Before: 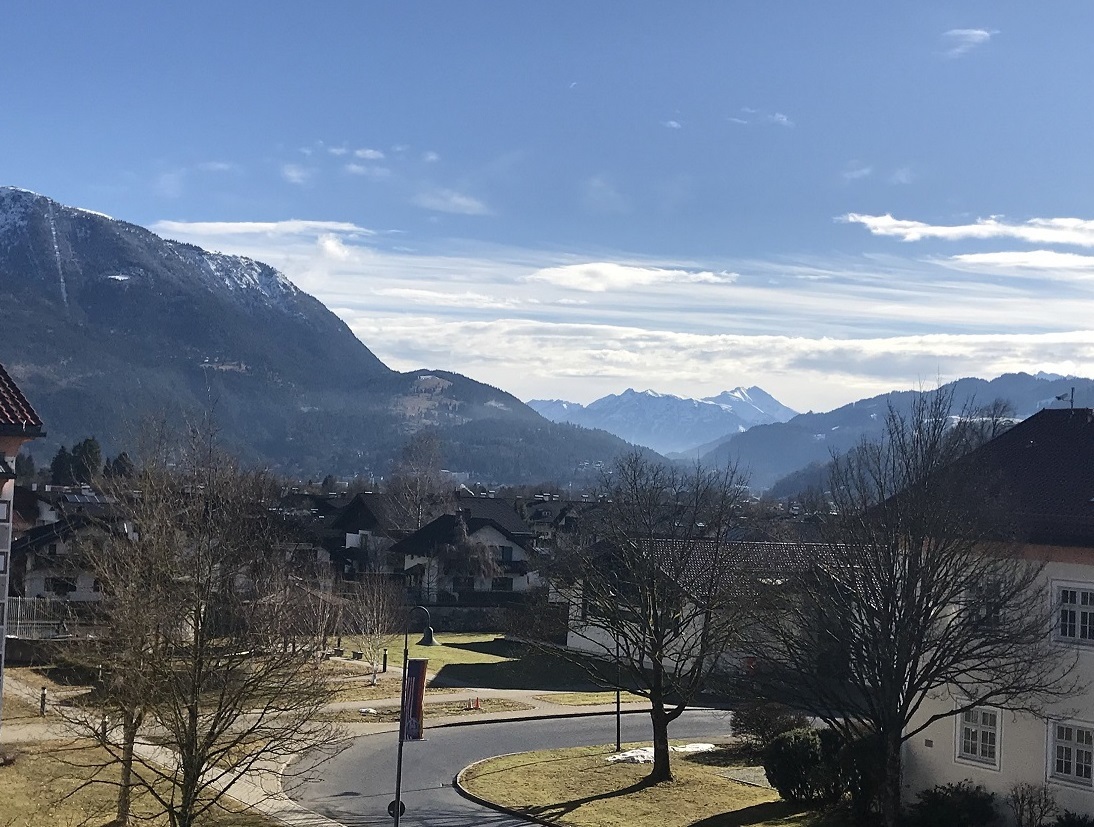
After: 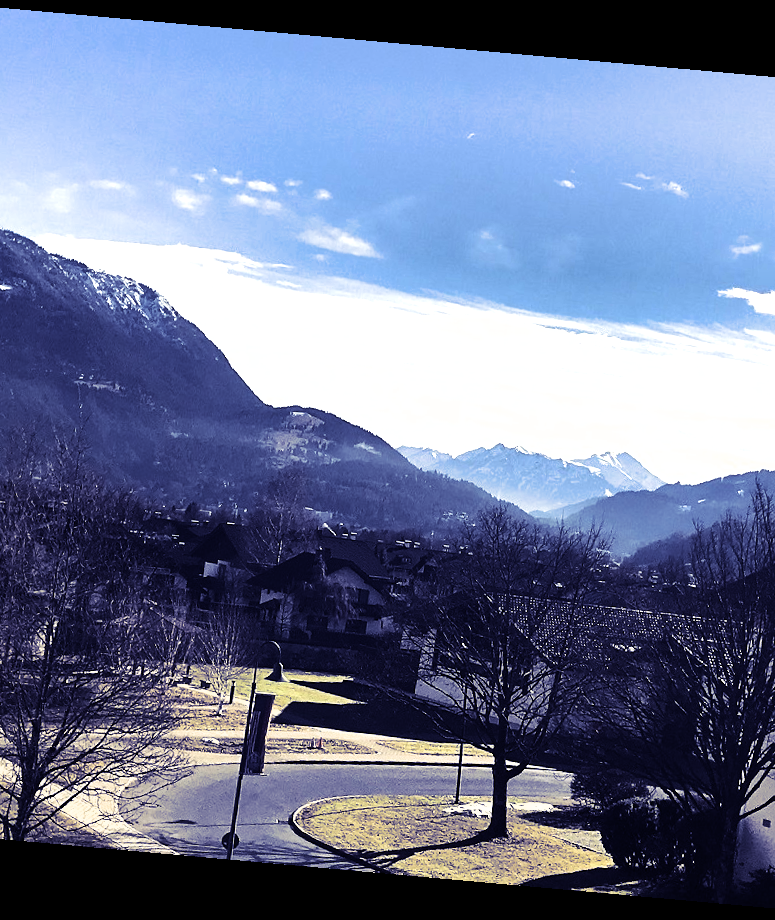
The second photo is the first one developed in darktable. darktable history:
shadows and highlights: radius 108.52, shadows 44.07, highlights -67.8, low approximation 0.01, soften with gaussian
tone equalizer: -8 EV -1.08 EV, -7 EV -1.01 EV, -6 EV -0.867 EV, -5 EV -0.578 EV, -3 EV 0.578 EV, -2 EV 0.867 EV, -1 EV 1.01 EV, +0 EV 1.08 EV, edges refinement/feathering 500, mask exposure compensation -1.57 EV, preserve details no
split-toning: shadows › hue 242.67°, shadows › saturation 0.733, highlights › hue 45.33°, highlights › saturation 0.667, balance -53.304, compress 21.15%
rotate and perspective: rotation 5.12°, automatic cropping off
crop and rotate: left 14.292%, right 19.041%
